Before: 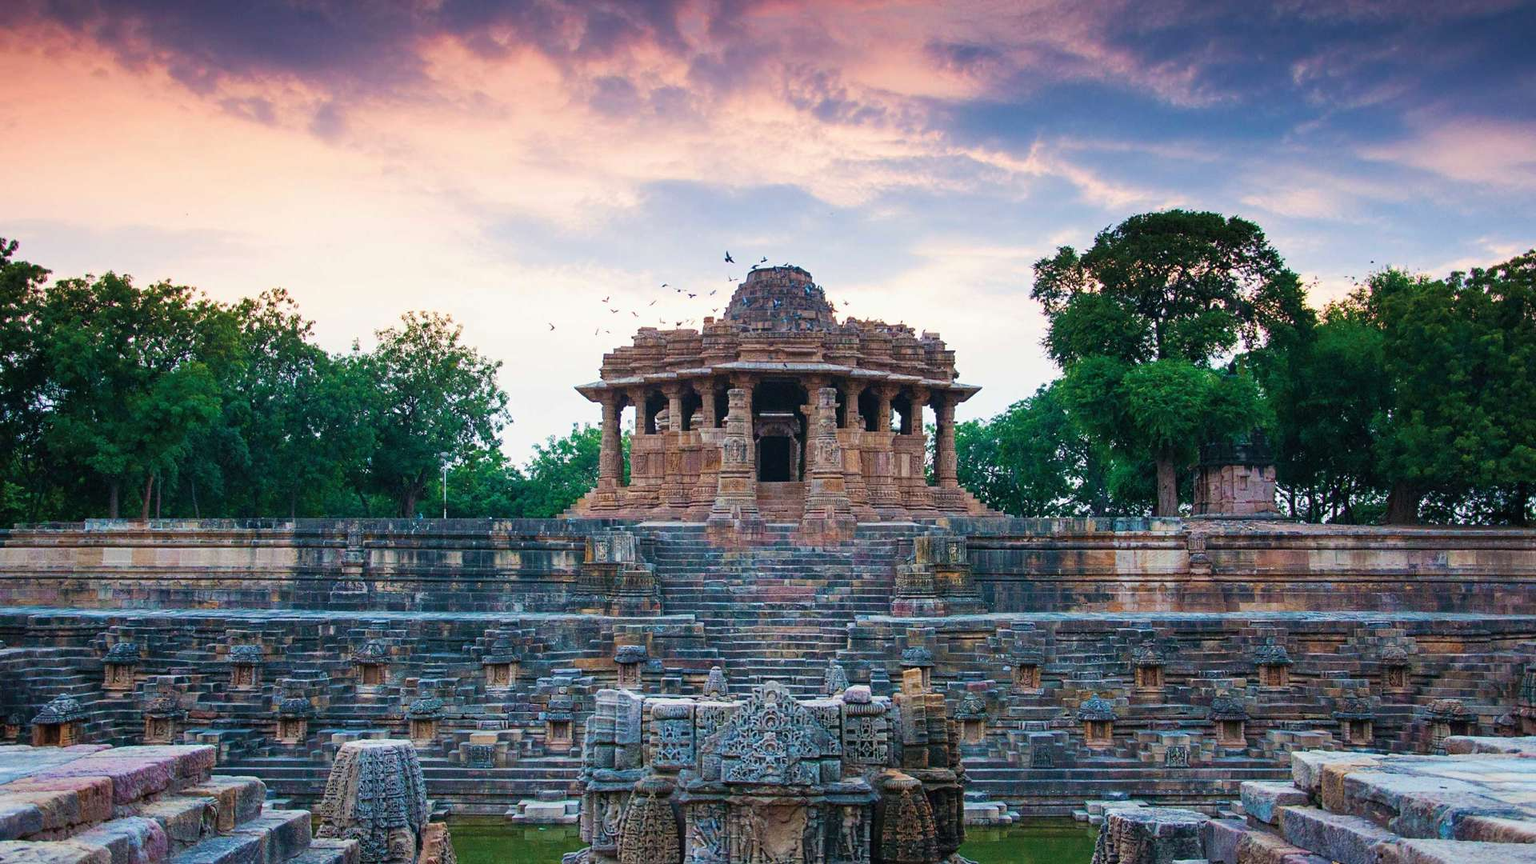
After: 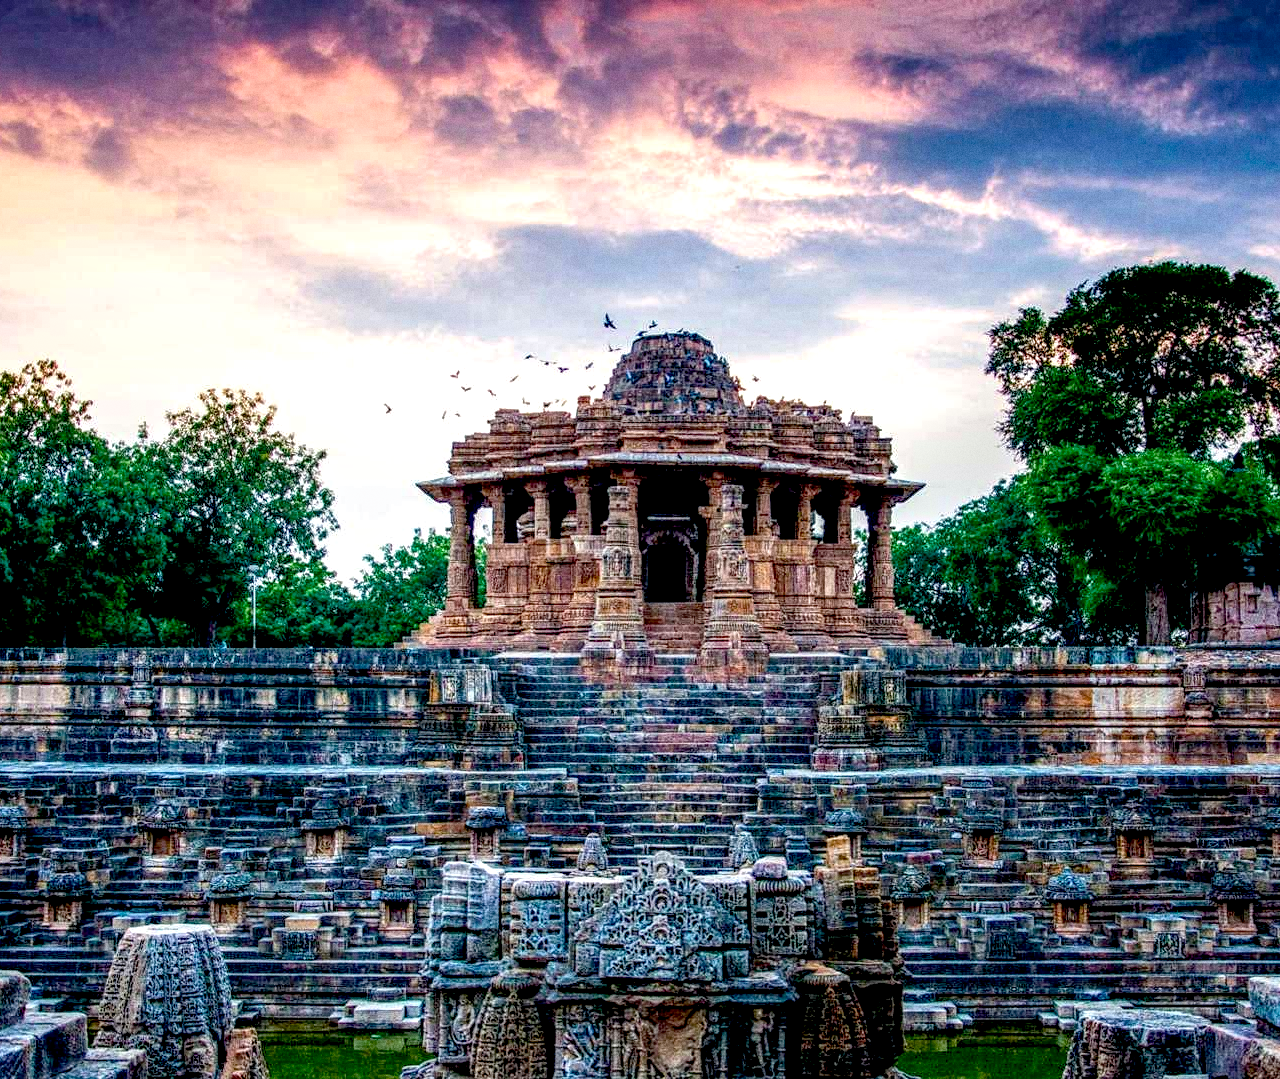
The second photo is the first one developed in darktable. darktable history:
local contrast: highlights 0%, shadows 0%, detail 182%
exposure: black level correction 0.031, exposure 0.304 EV, compensate highlight preservation false
crop and rotate: left 15.754%, right 17.579%
grain: on, module defaults
haze removal: compatibility mode true, adaptive false
